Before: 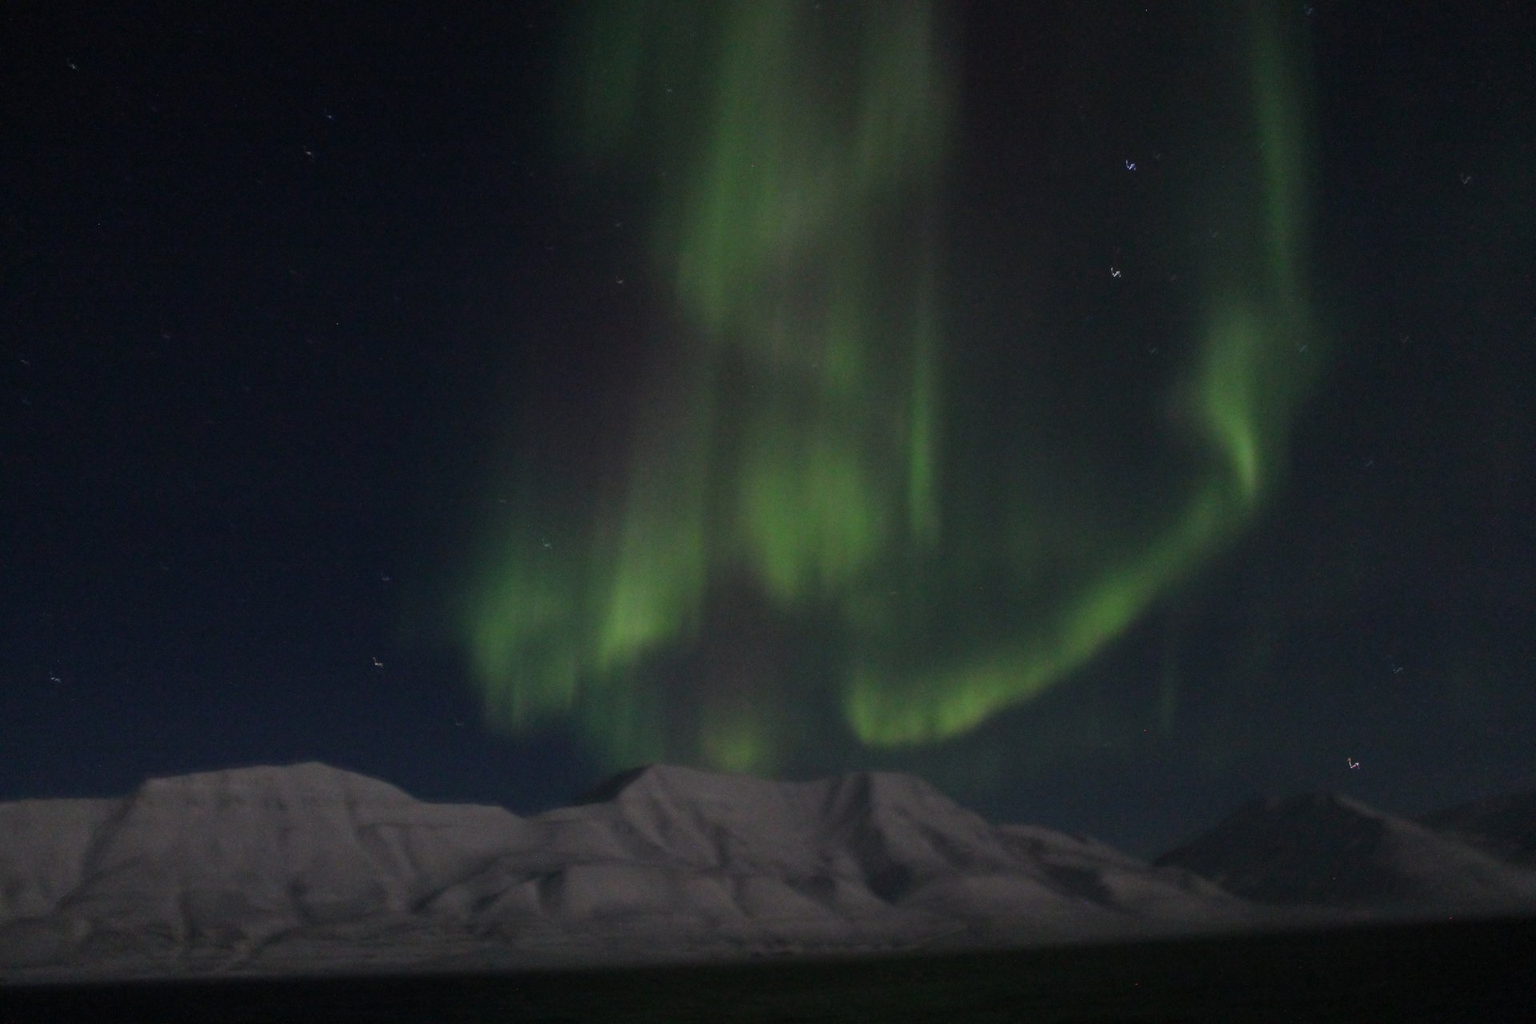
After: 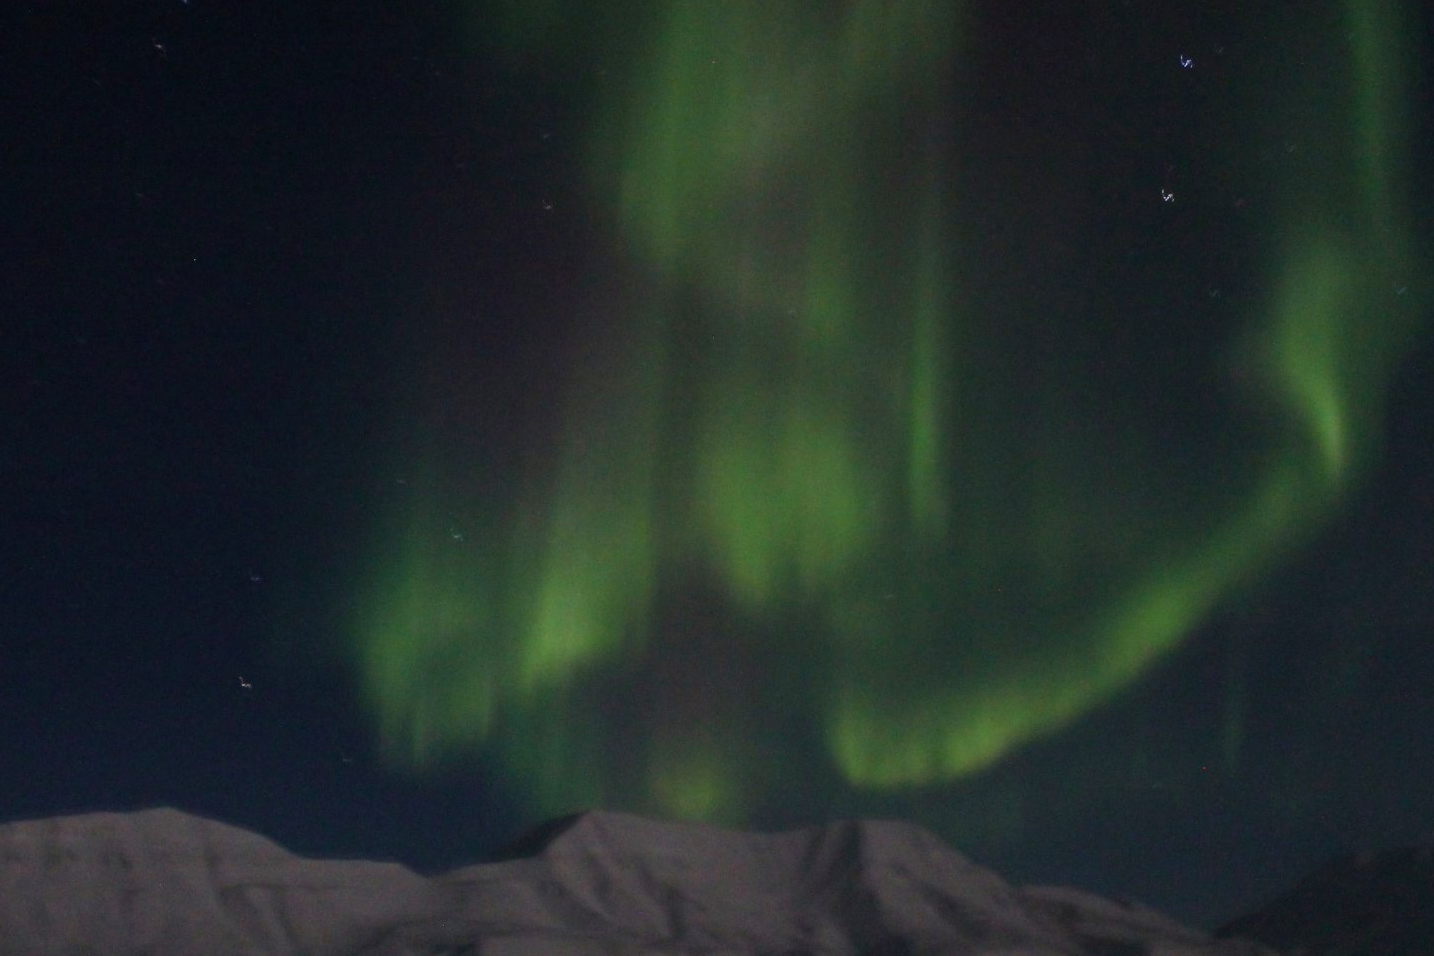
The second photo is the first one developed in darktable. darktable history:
velvia: on, module defaults
rotate and perspective: automatic cropping original format, crop left 0, crop top 0
crop and rotate: left 11.831%, top 11.346%, right 13.429%, bottom 13.899%
